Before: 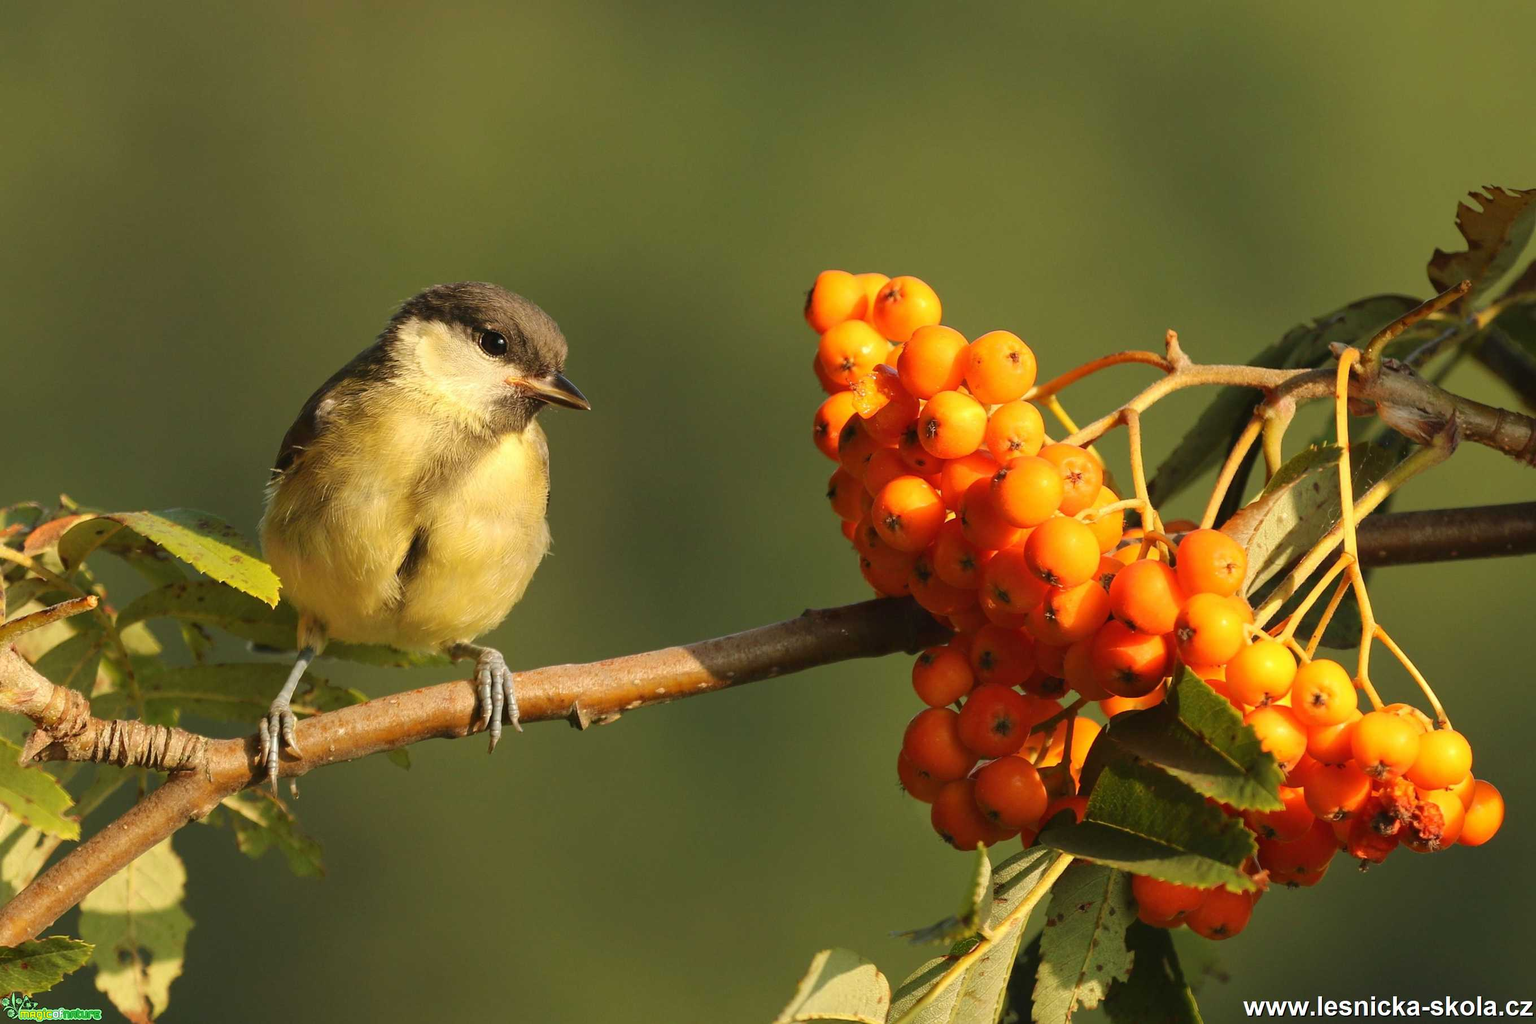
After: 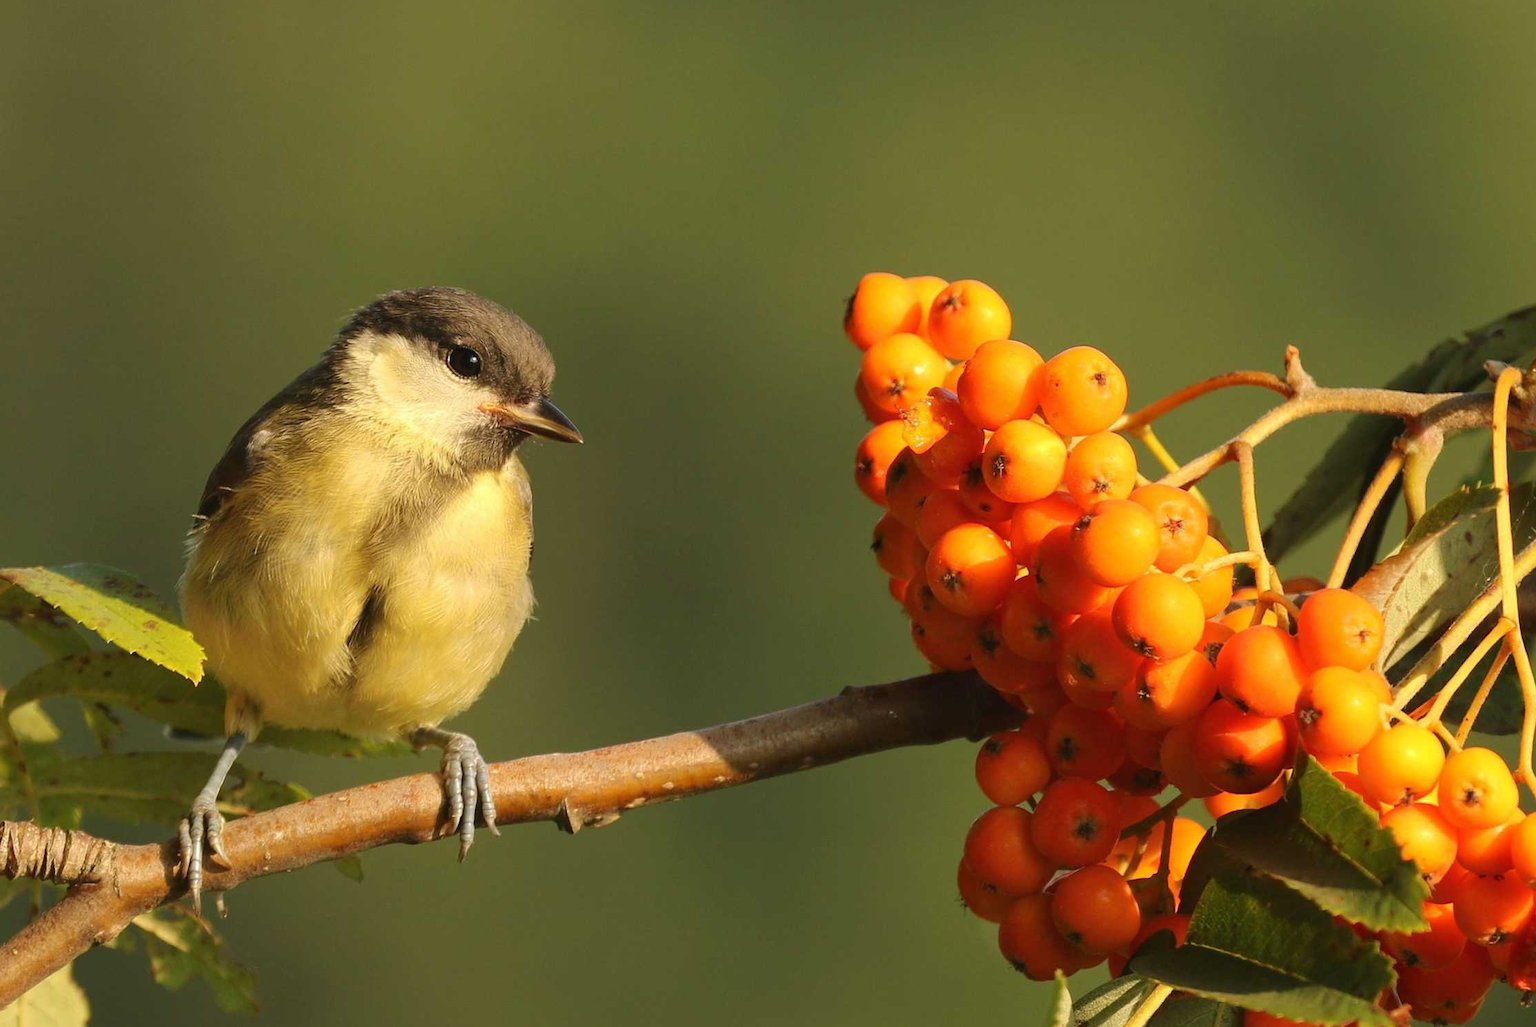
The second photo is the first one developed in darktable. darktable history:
crop and rotate: left 7.389%, top 4.605%, right 10.633%, bottom 13.138%
